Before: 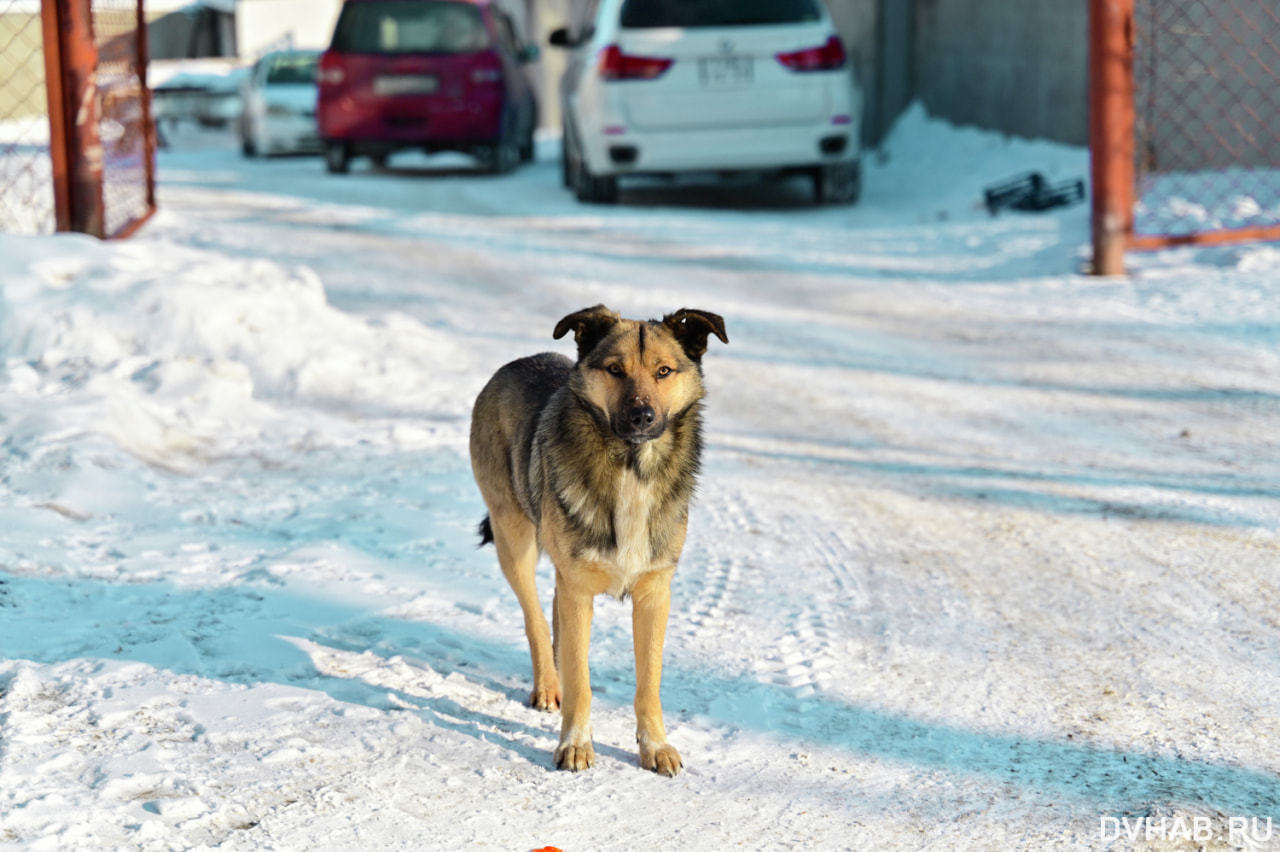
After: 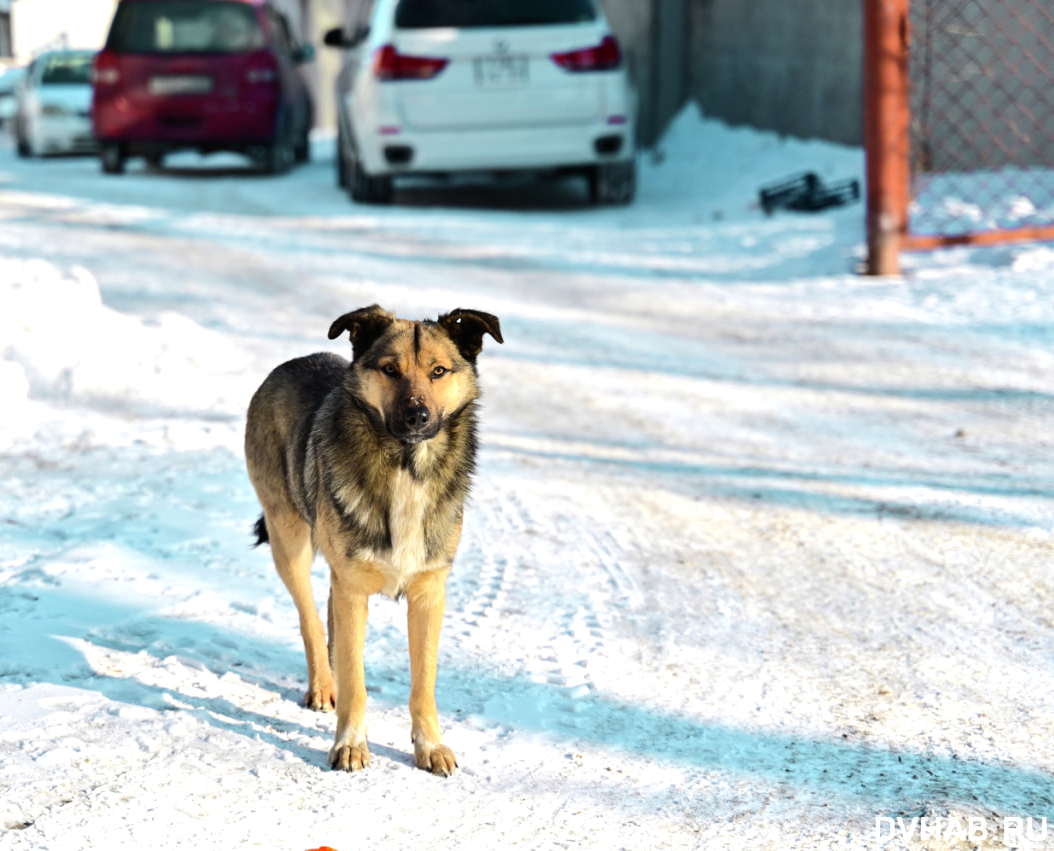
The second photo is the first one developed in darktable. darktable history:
crop: left 17.582%, bottom 0.031%
tone equalizer: -8 EV -0.417 EV, -7 EV -0.389 EV, -6 EV -0.333 EV, -5 EV -0.222 EV, -3 EV 0.222 EV, -2 EV 0.333 EV, -1 EV 0.389 EV, +0 EV 0.417 EV, edges refinement/feathering 500, mask exposure compensation -1.57 EV, preserve details no
